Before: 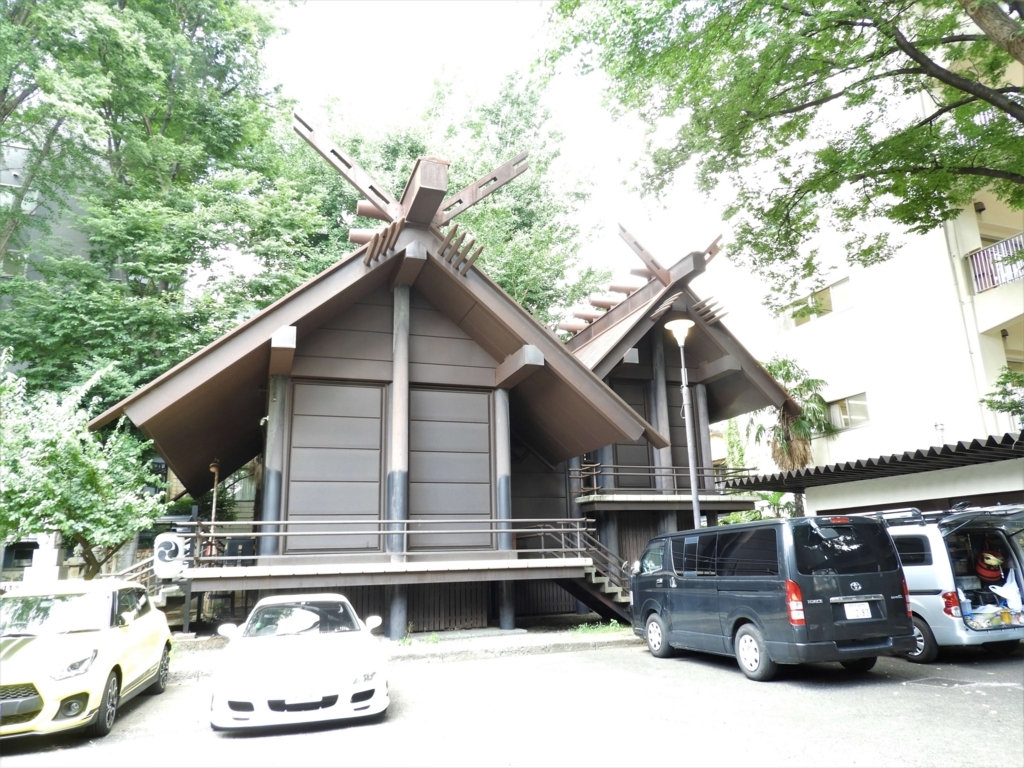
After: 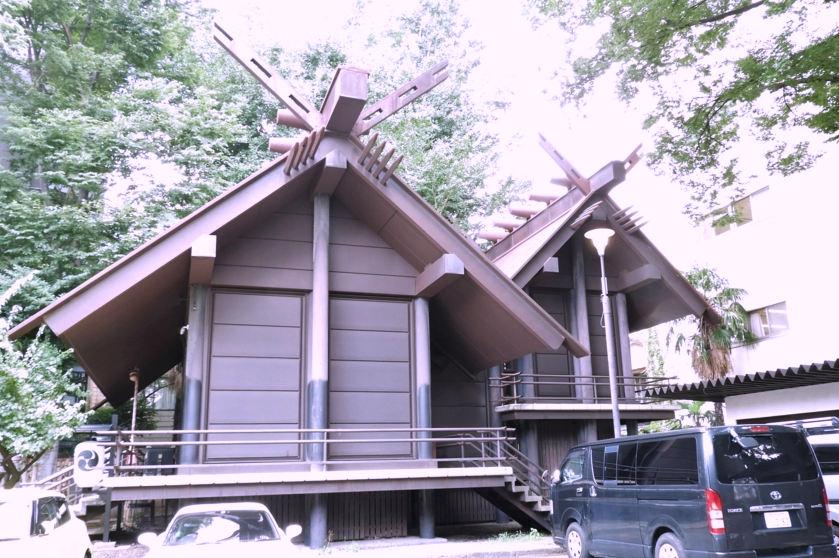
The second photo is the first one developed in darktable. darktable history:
crop: left 7.879%, top 11.866%, right 10.119%, bottom 15.42%
color correction: highlights a* 15.14, highlights b* -25.45
